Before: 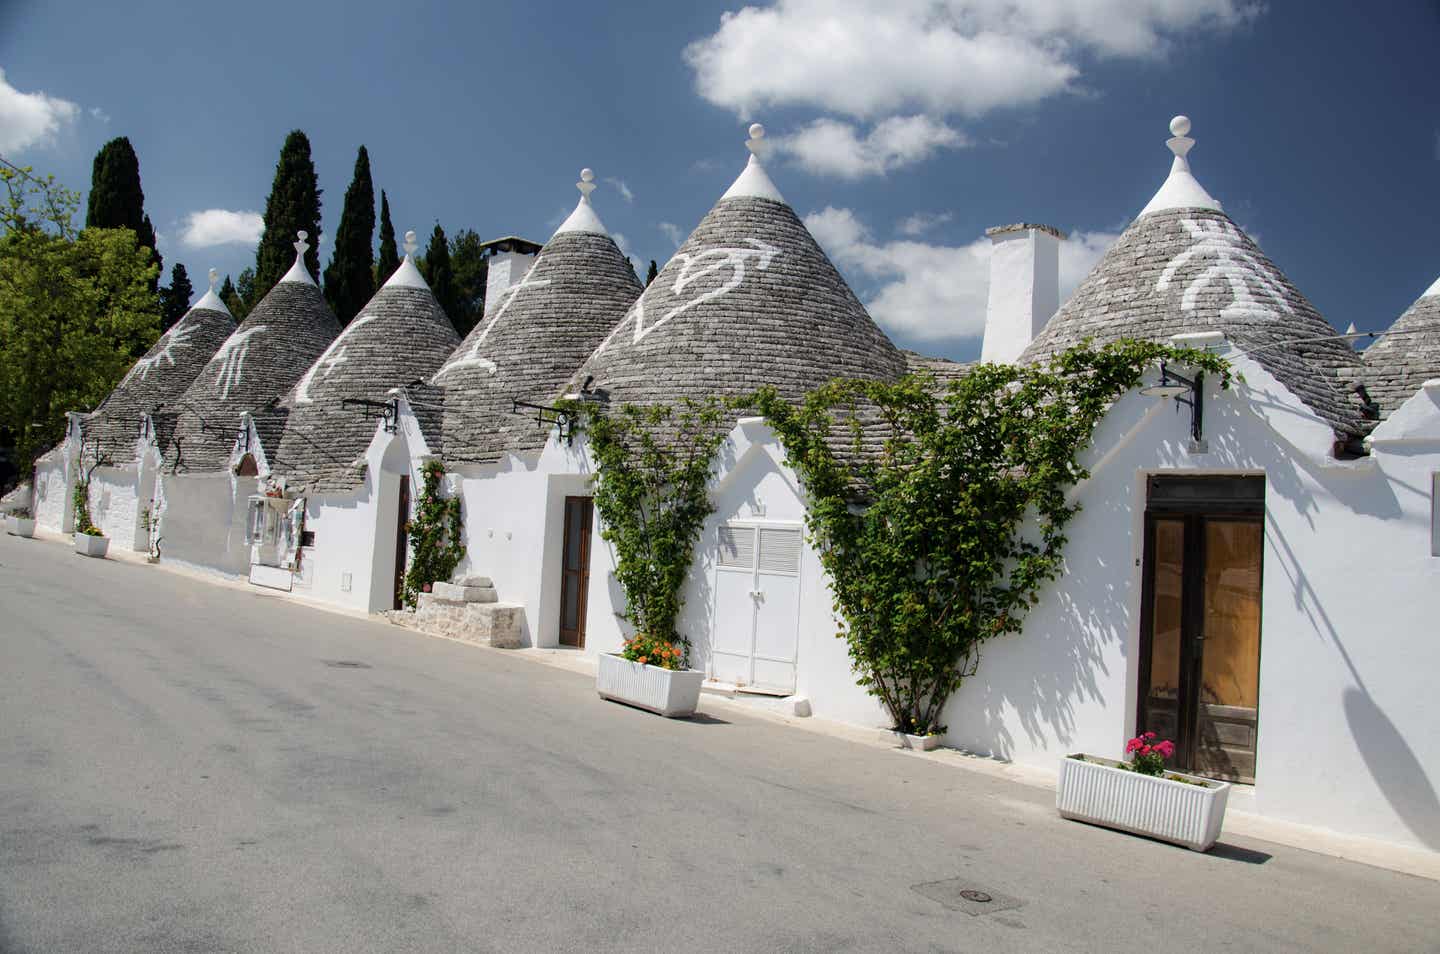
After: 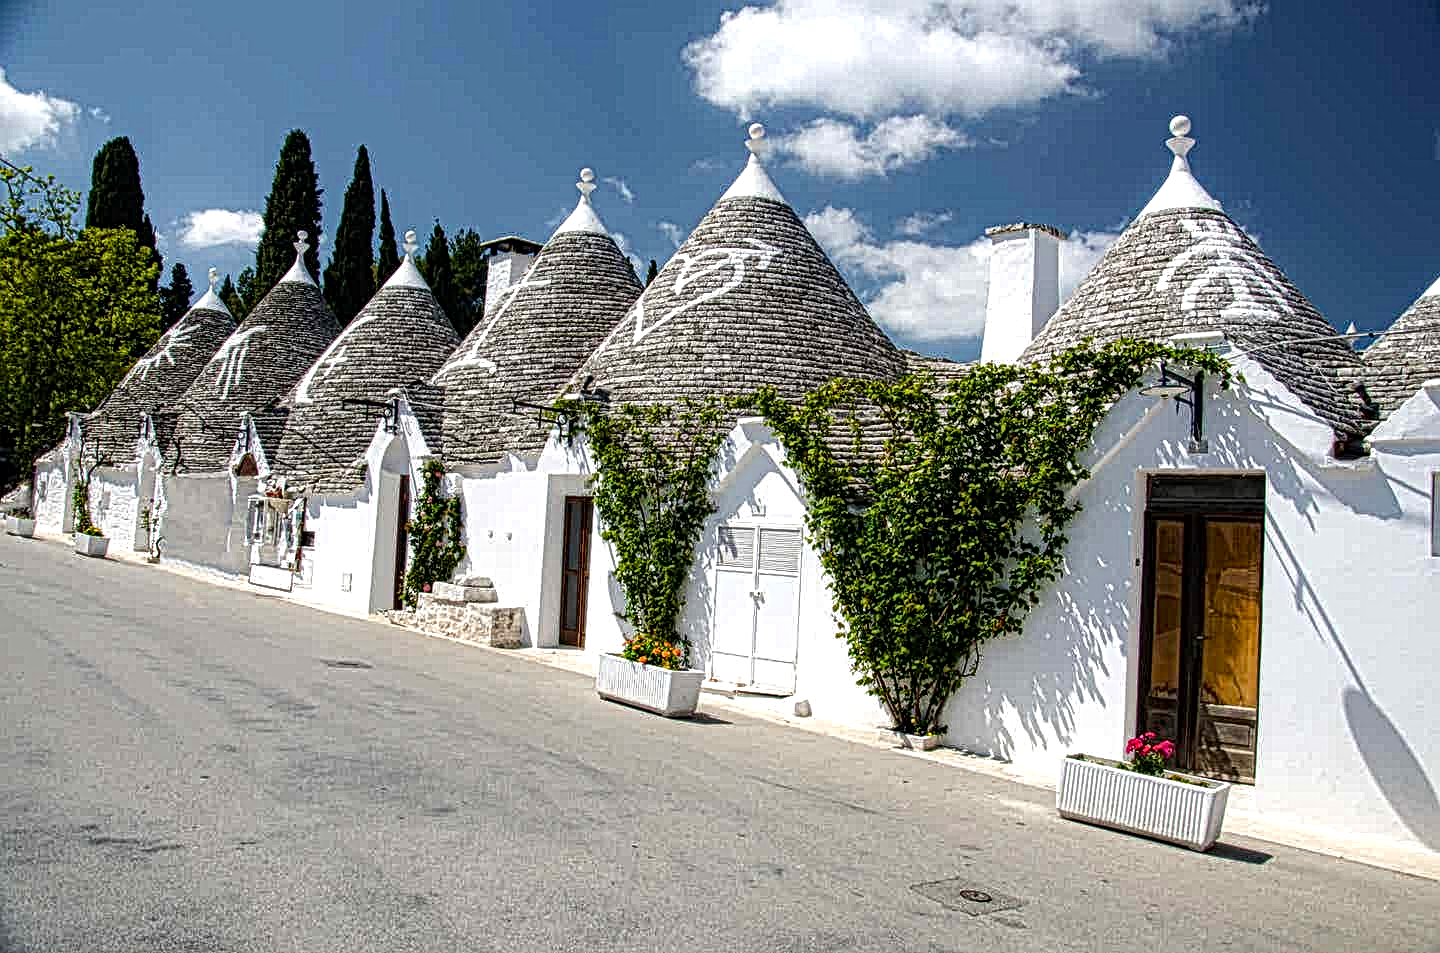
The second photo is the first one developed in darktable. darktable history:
color balance rgb: shadows lift › chroma 0.682%, shadows lift › hue 111.2°, perceptual saturation grading › global saturation 25.025%, perceptual saturation grading › highlights -27.928%, perceptual saturation grading › shadows 34.45%, perceptual brilliance grading › highlights 12.894%, perceptual brilliance grading › mid-tones 8.842%, perceptual brilliance grading › shadows -17.159%, global vibrance 20%
crop: bottom 0.064%
local contrast: mode bilateral grid, contrast 19, coarseness 3, detail 299%, midtone range 0.2
